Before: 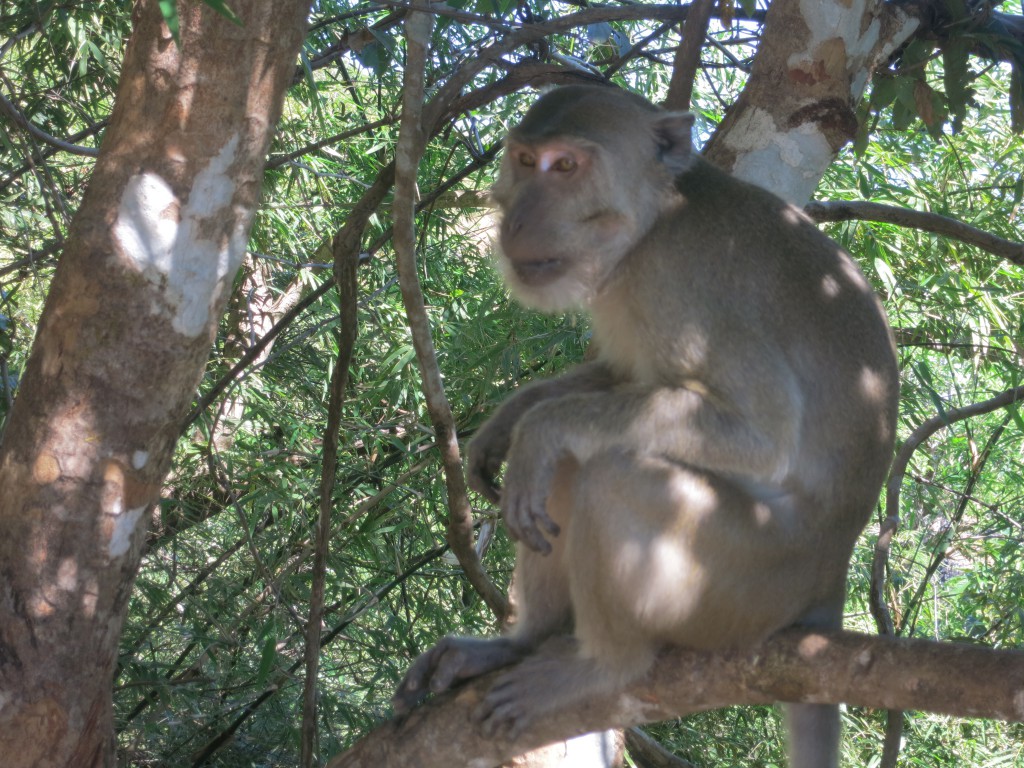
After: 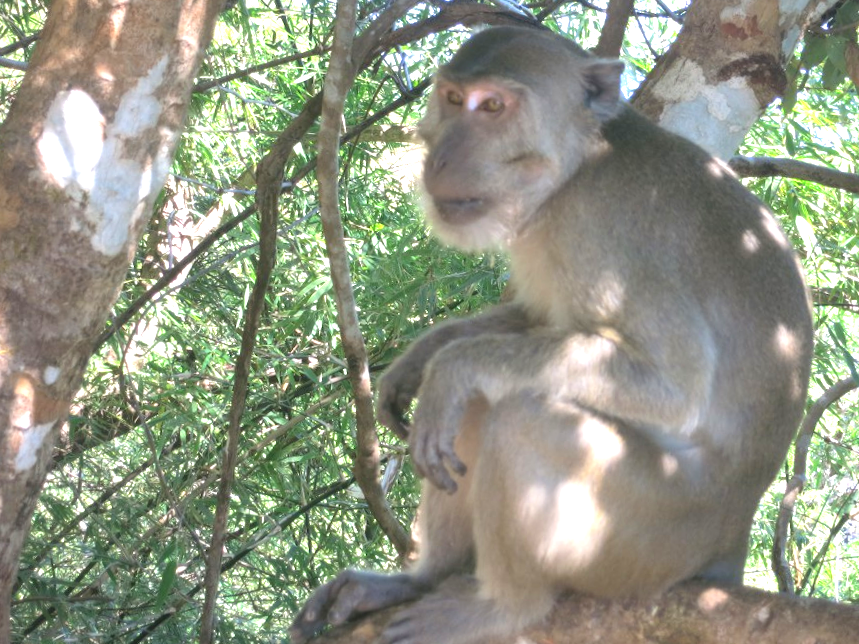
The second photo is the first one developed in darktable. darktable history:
crop and rotate: angle -3.27°, left 5.211%, top 5.211%, right 4.607%, bottom 4.607%
exposure: black level correction 0, exposure 1.2 EV, compensate exposure bias true, compensate highlight preservation false
